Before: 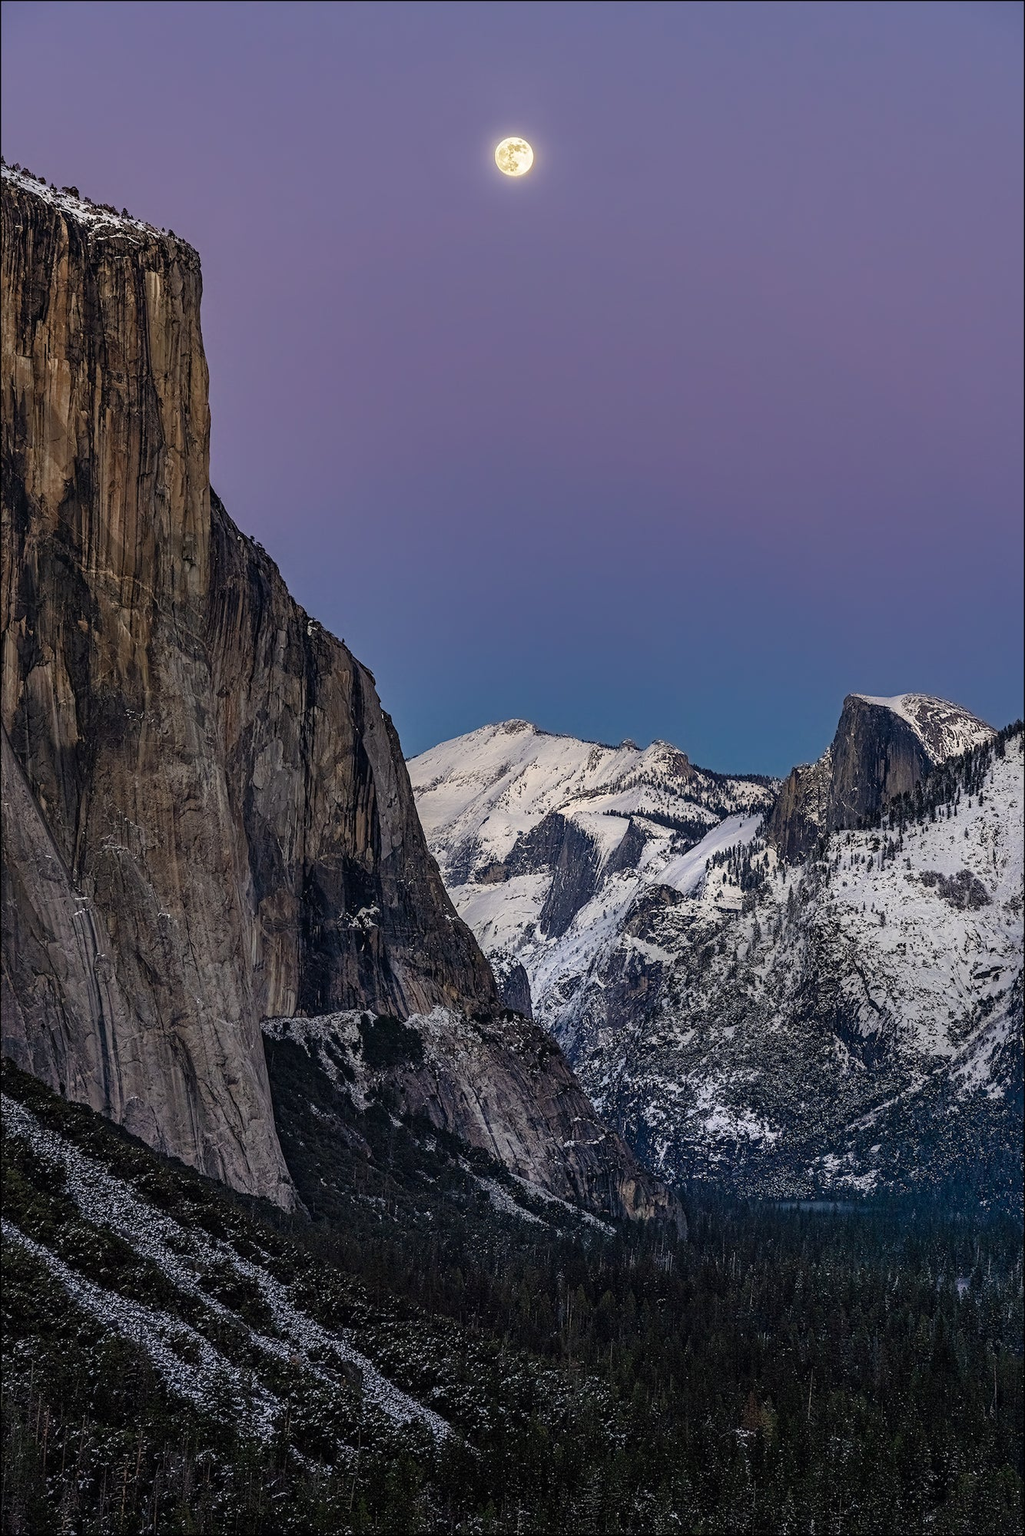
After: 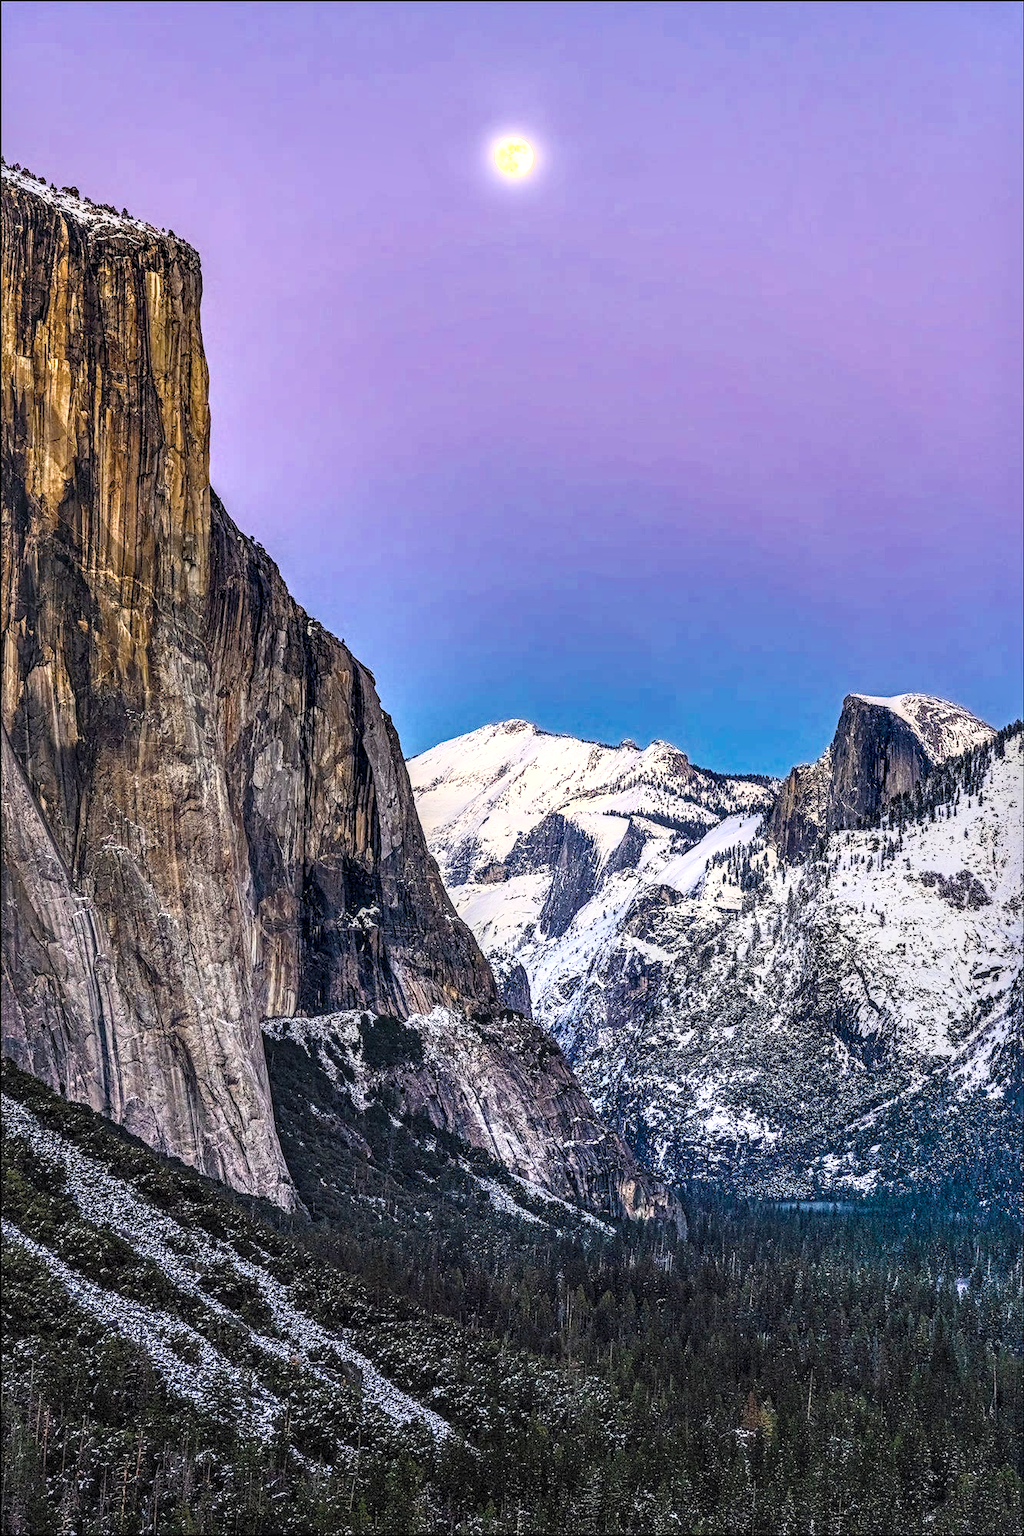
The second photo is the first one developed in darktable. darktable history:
contrast brightness saturation: contrast 0.43, brightness 0.56, saturation -0.19
color balance rgb: linear chroma grading › shadows 10%, linear chroma grading › highlights 10%, linear chroma grading › global chroma 15%, linear chroma grading › mid-tones 15%, perceptual saturation grading › global saturation 40%, perceptual saturation grading › highlights -25%, perceptual saturation grading › mid-tones 35%, perceptual saturation grading › shadows 35%, perceptual brilliance grading › global brilliance 11.29%, global vibrance 11.29%
exposure: compensate highlight preservation false
local contrast: highlights 20%, detail 150%
